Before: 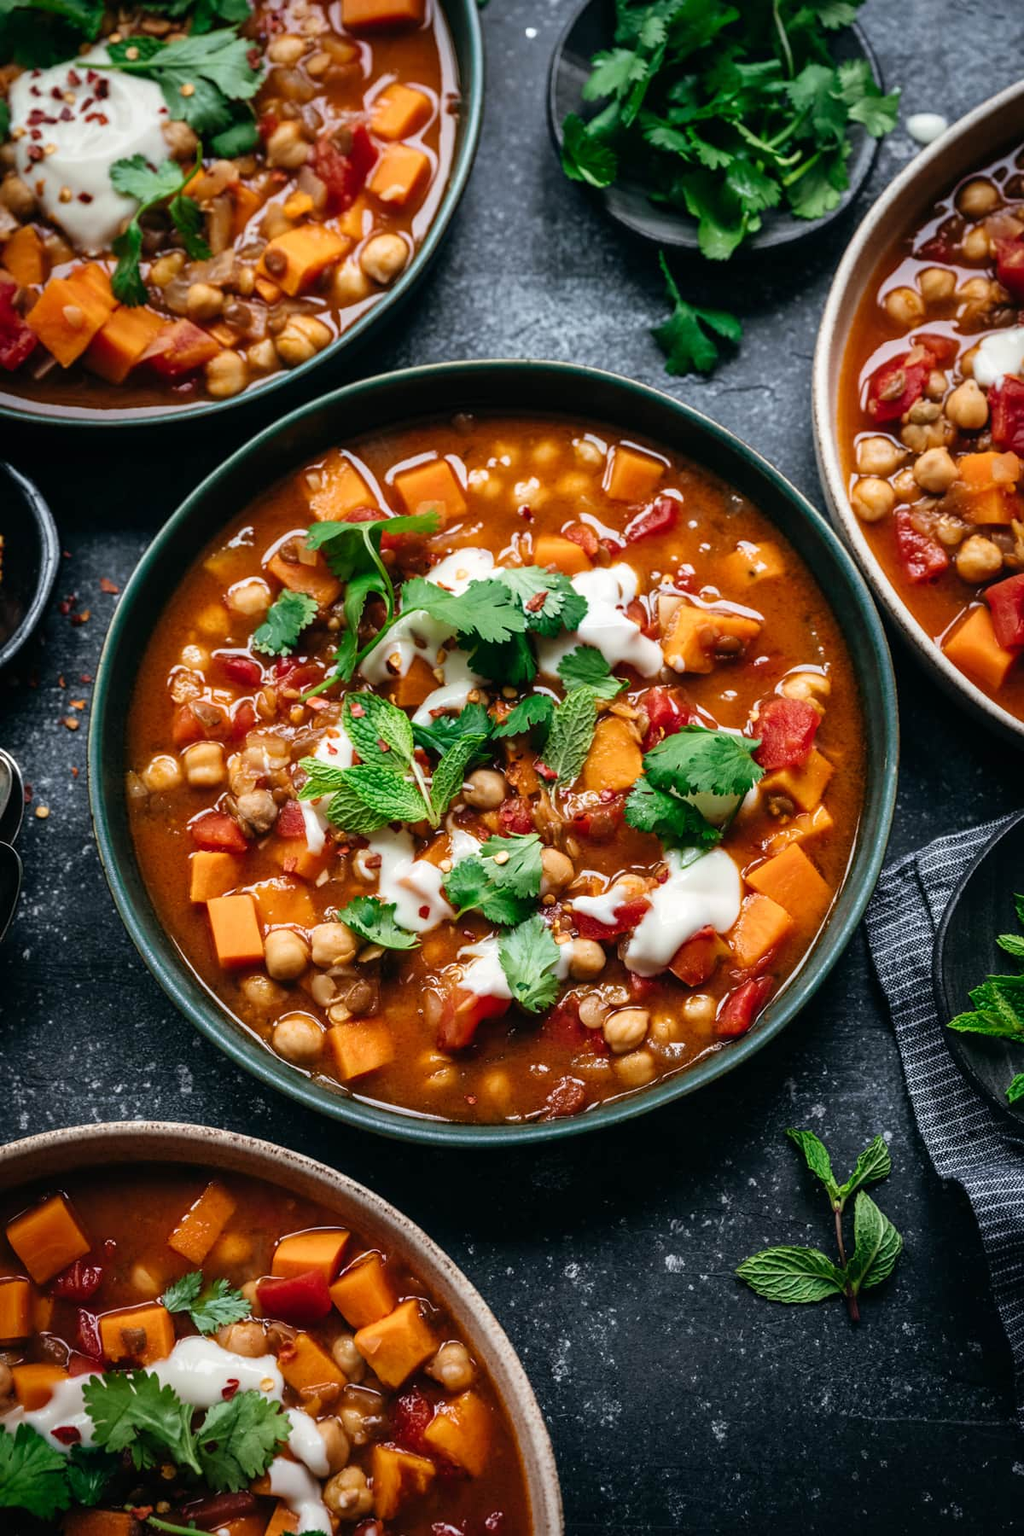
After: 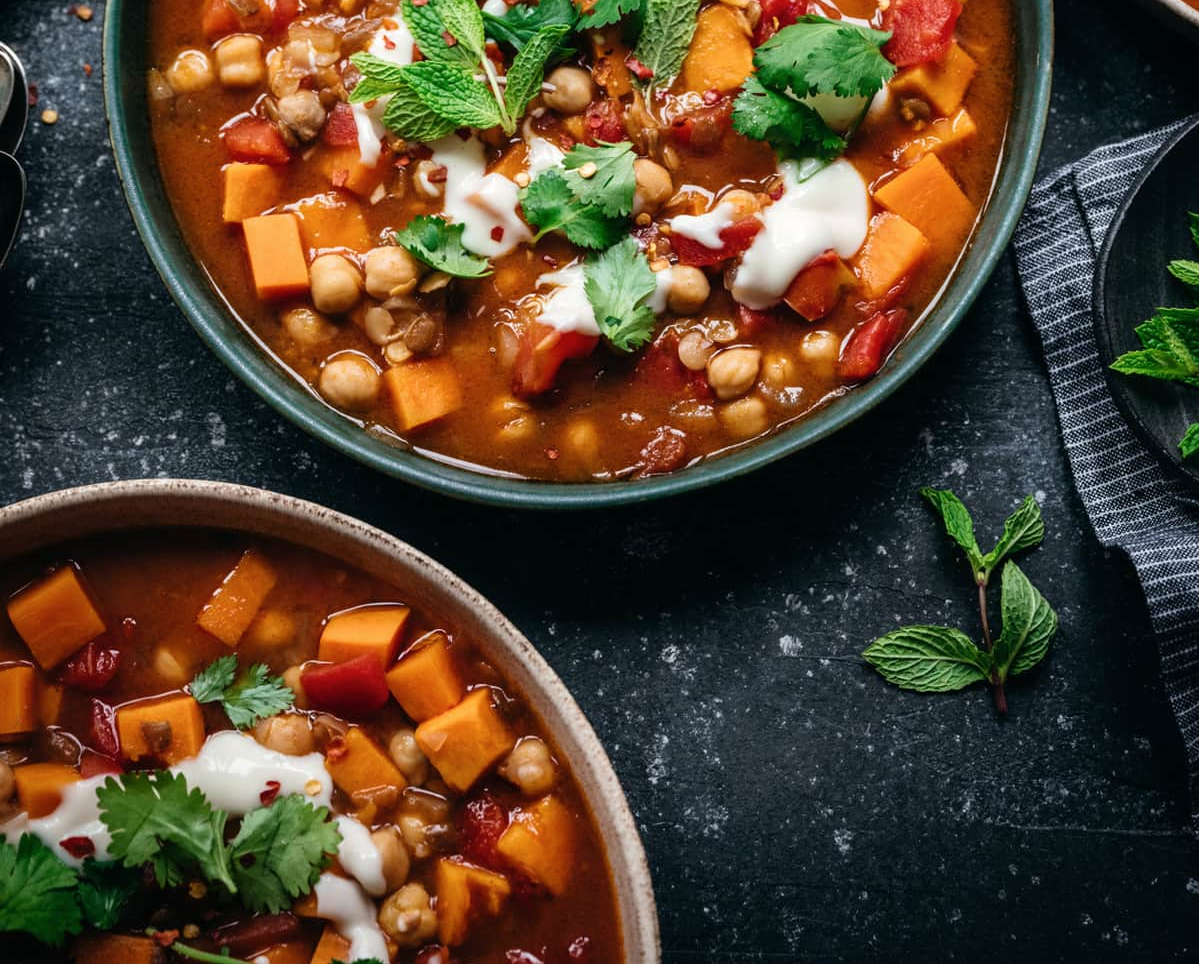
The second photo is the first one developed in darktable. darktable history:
contrast brightness saturation: saturation -0.034
crop and rotate: top 46.418%, right 0.044%
